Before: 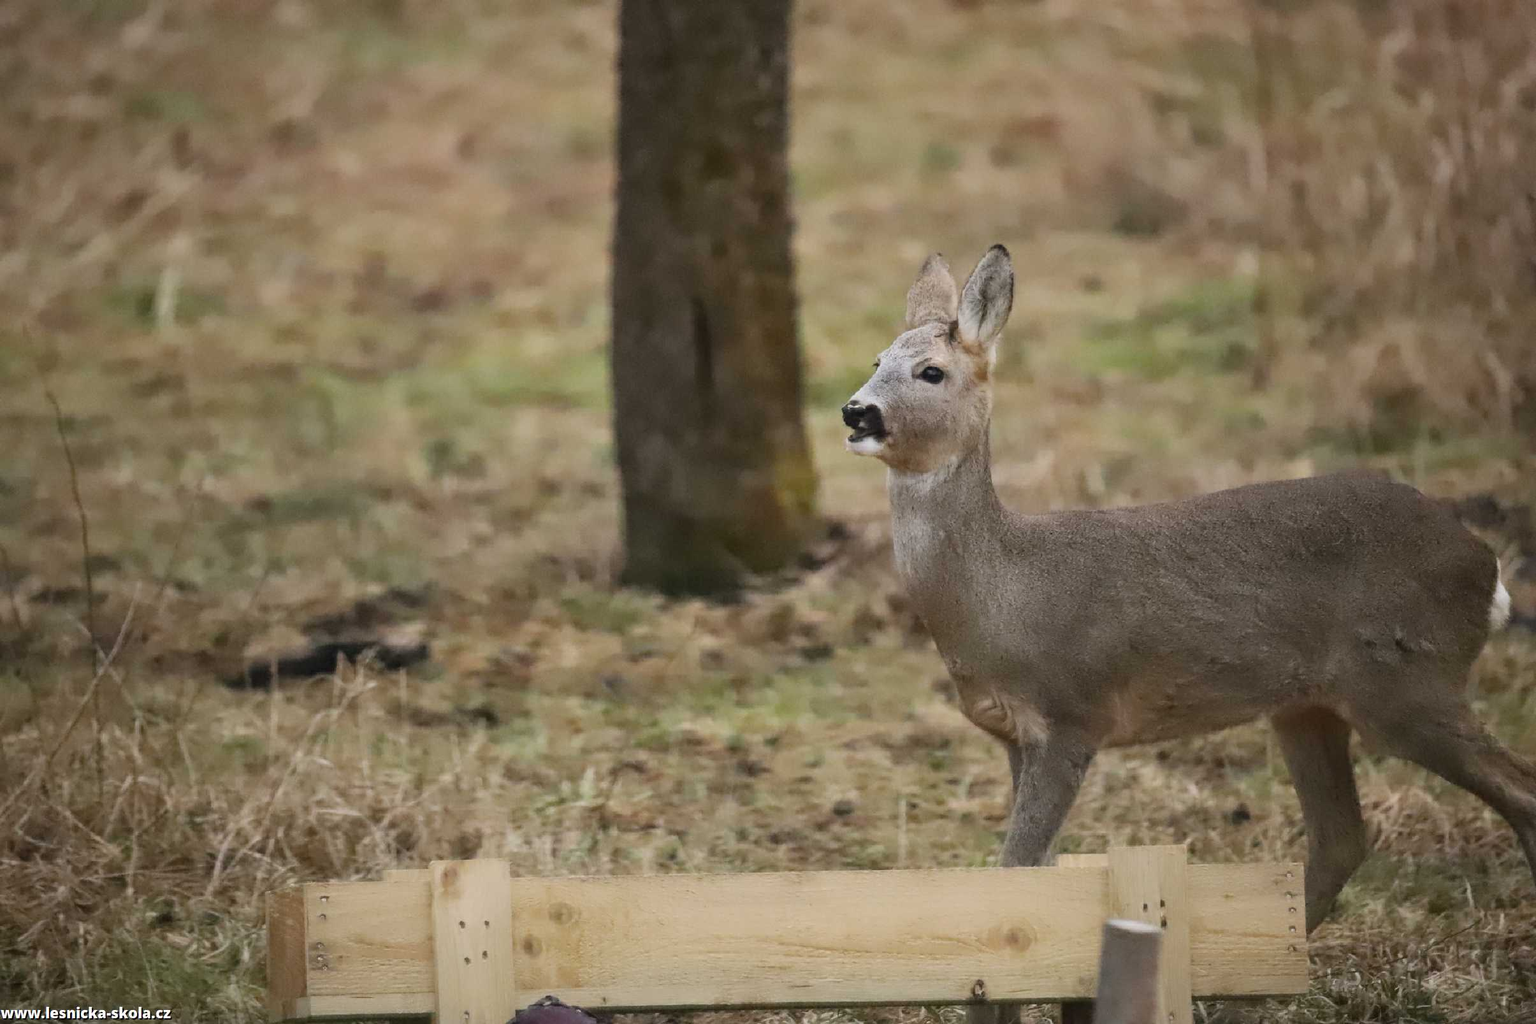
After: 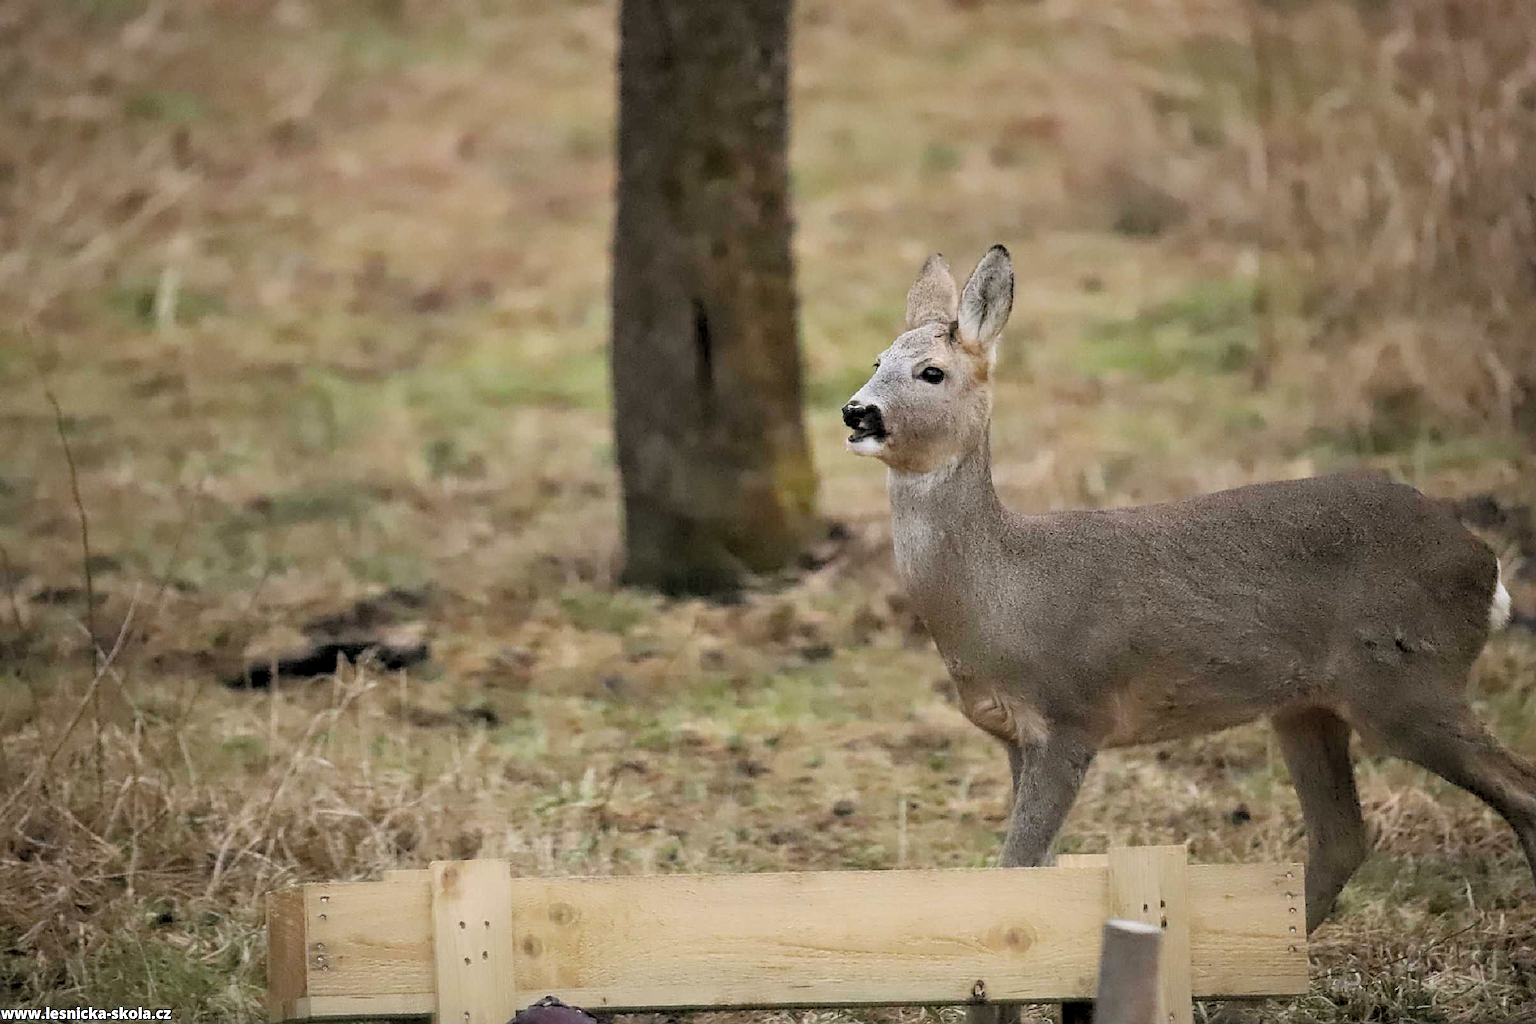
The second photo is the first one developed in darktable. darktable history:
rgb levels: levels [[0.013, 0.434, 0.89], [0, 0.5, 1], [0, 0.5, 1]]
sharpen: on, module defaults
